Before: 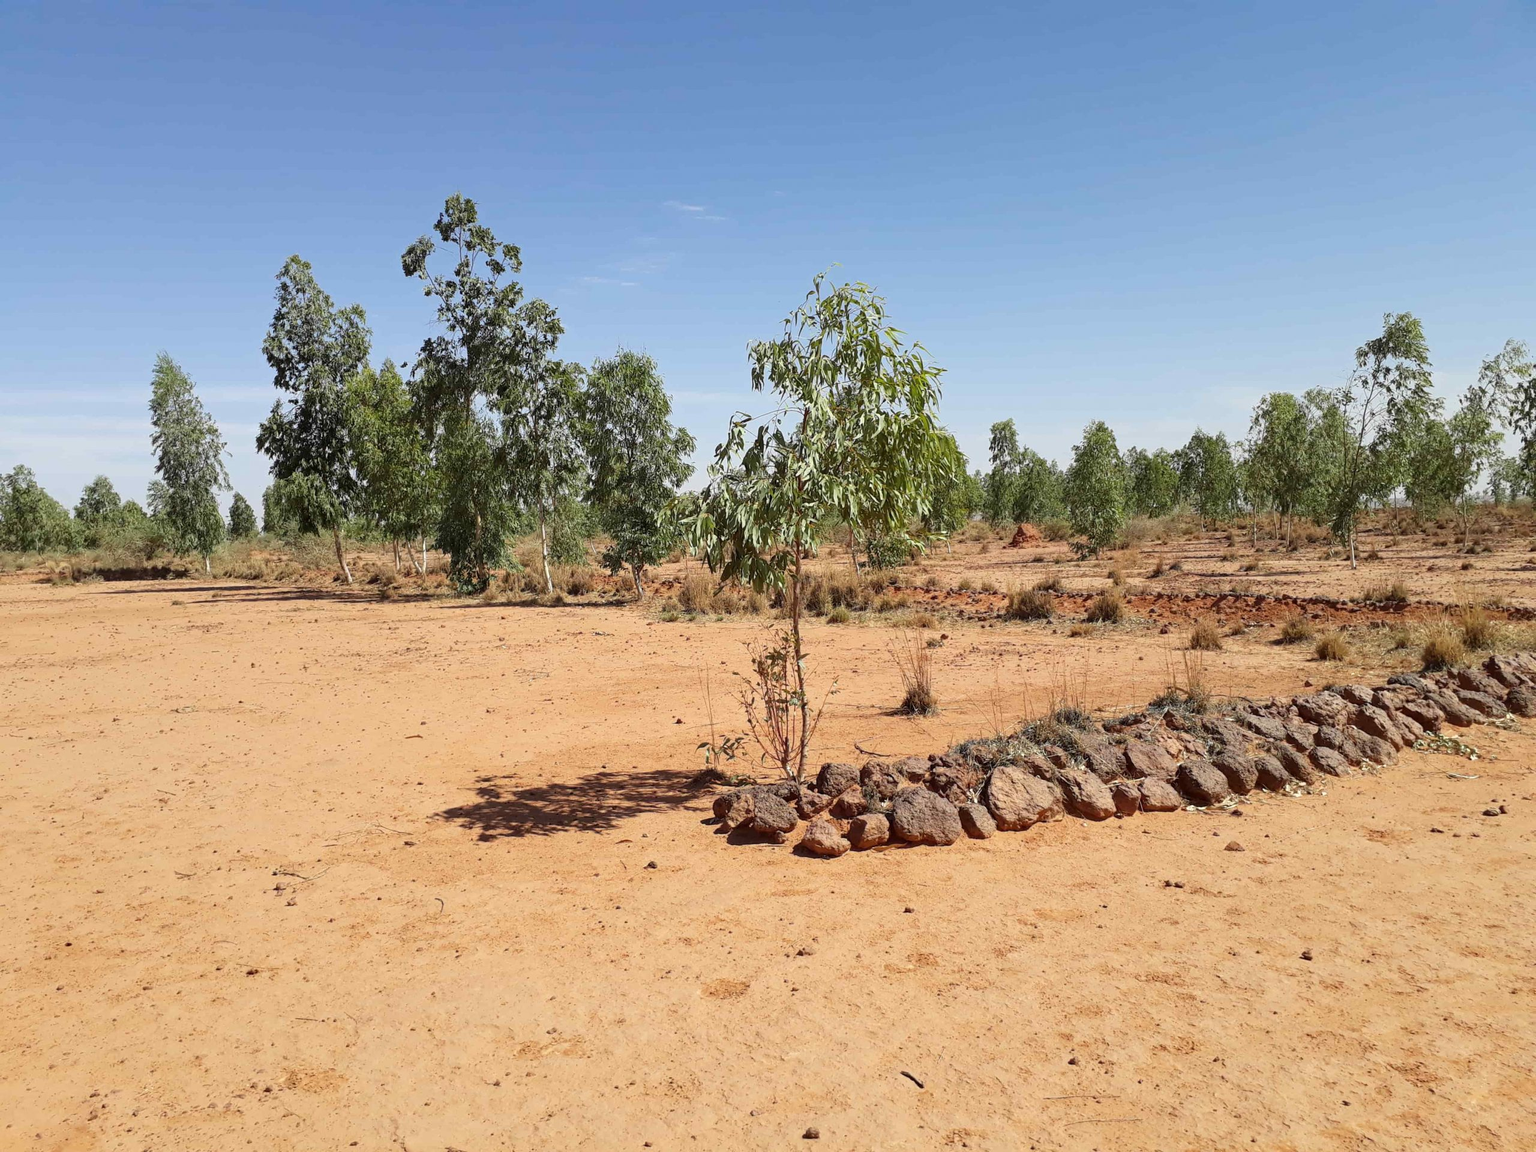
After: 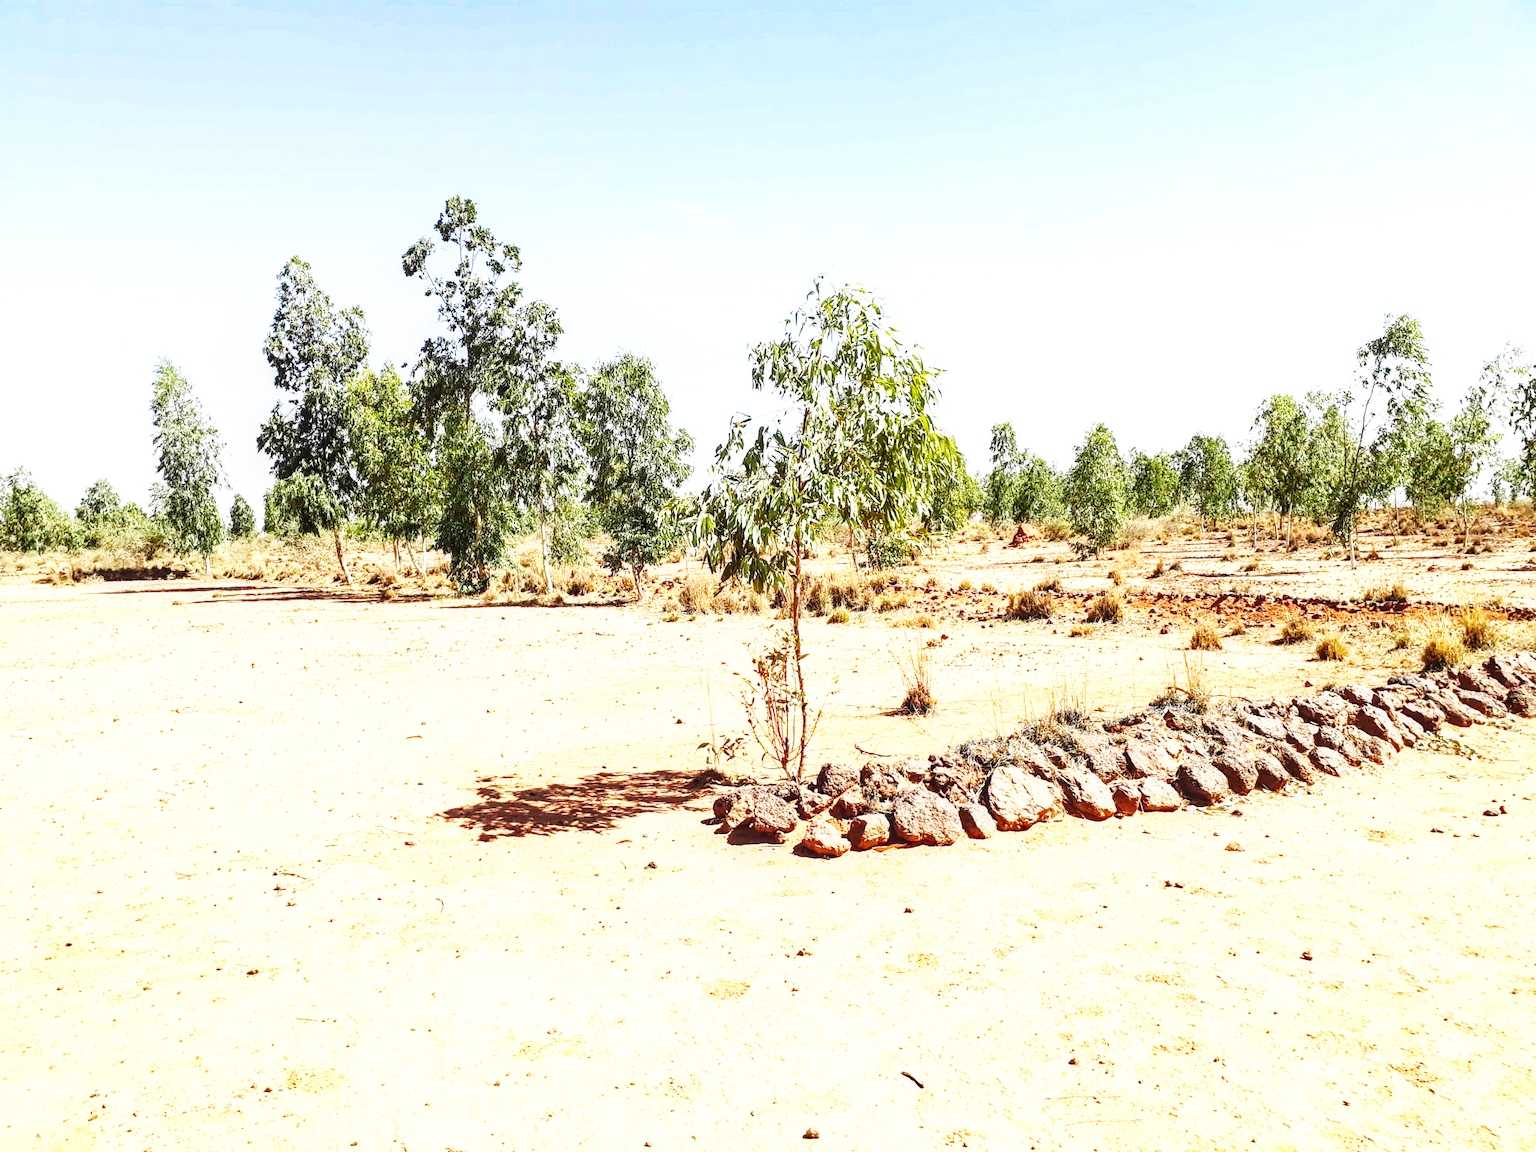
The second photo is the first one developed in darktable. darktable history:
color balance rgb: perceptual brilliance grading › highlights 14.29%, perceptual brilliance grading › mid-tones -5.92%, perceptual brilliance grading › shadows -26.83%, global vibrance 31.18%
color correction: saturation 0.98
base curve: curves: ch0 [(0, 0.003) (0.001, 0.002) (0.006, 0.004) (0.02, 0.022) (0.048, 0.086) (0.094, 0.234) (0.162, 0.431) (0.258, 0.629) (0.385, 0.8) (0.548, 0.918) (0.751, 0.988) (1, 1)], preserve colors none
exposure: exposure 0.648 EV, compensate highlight preservation false
local contrast: on, module defaults
